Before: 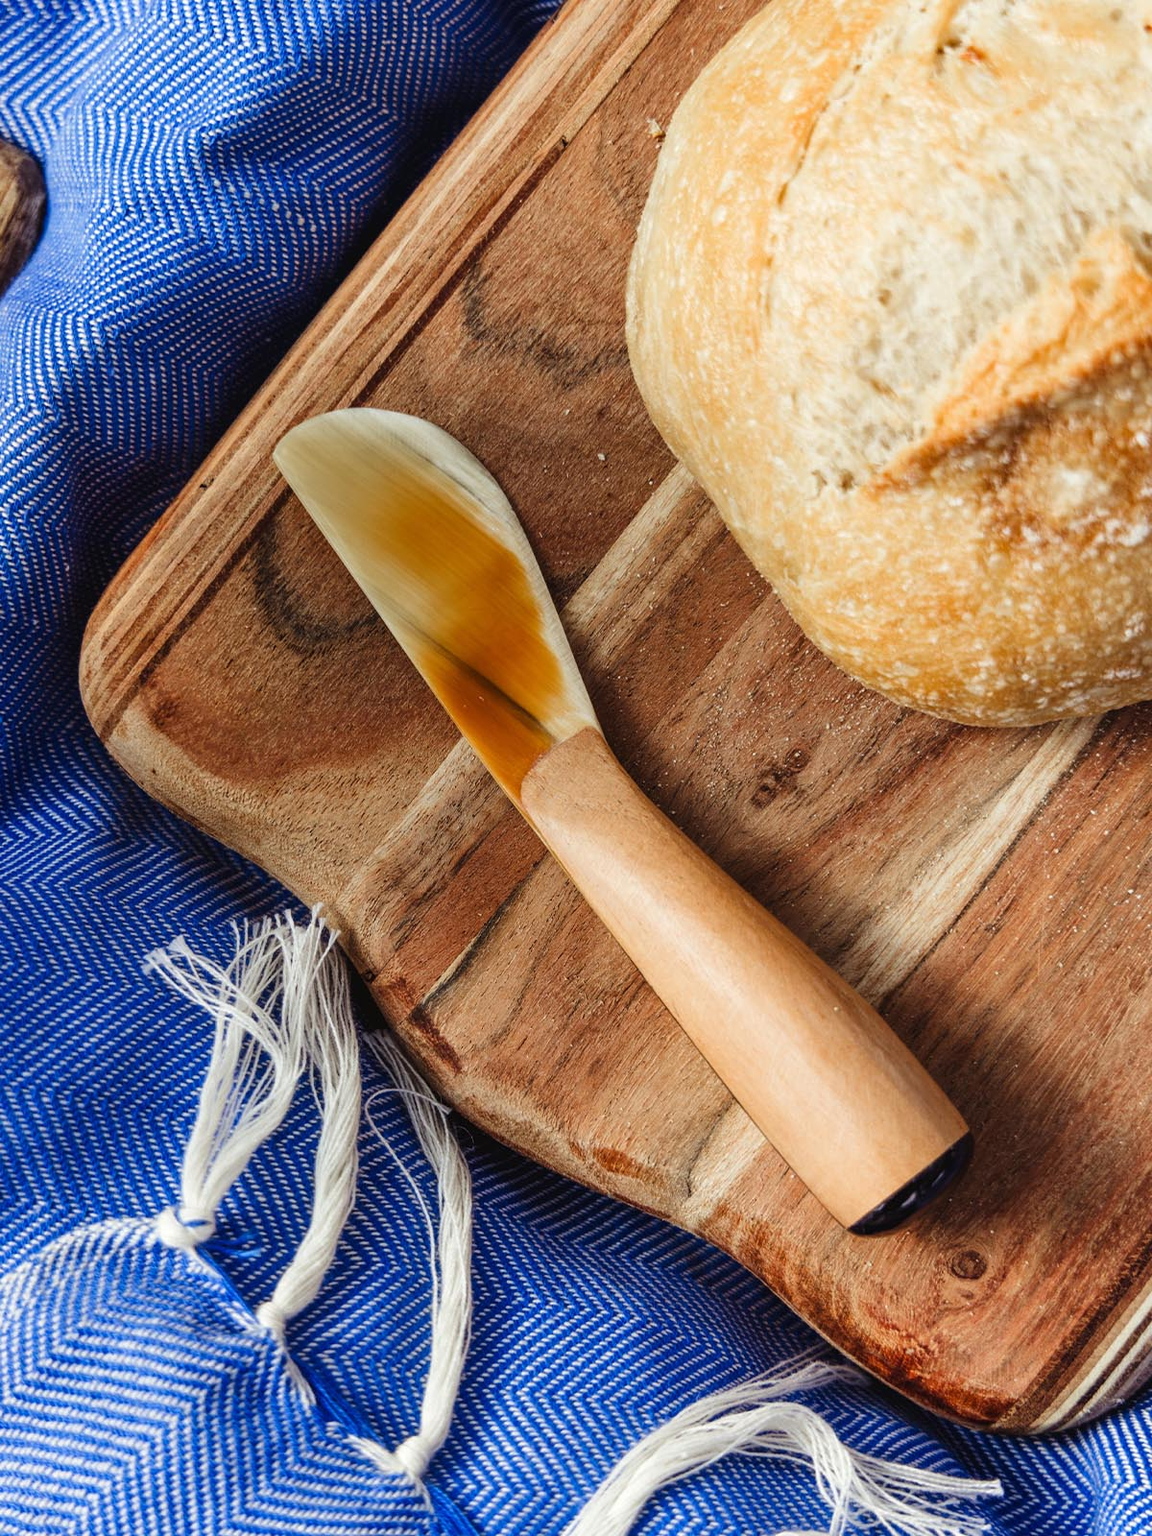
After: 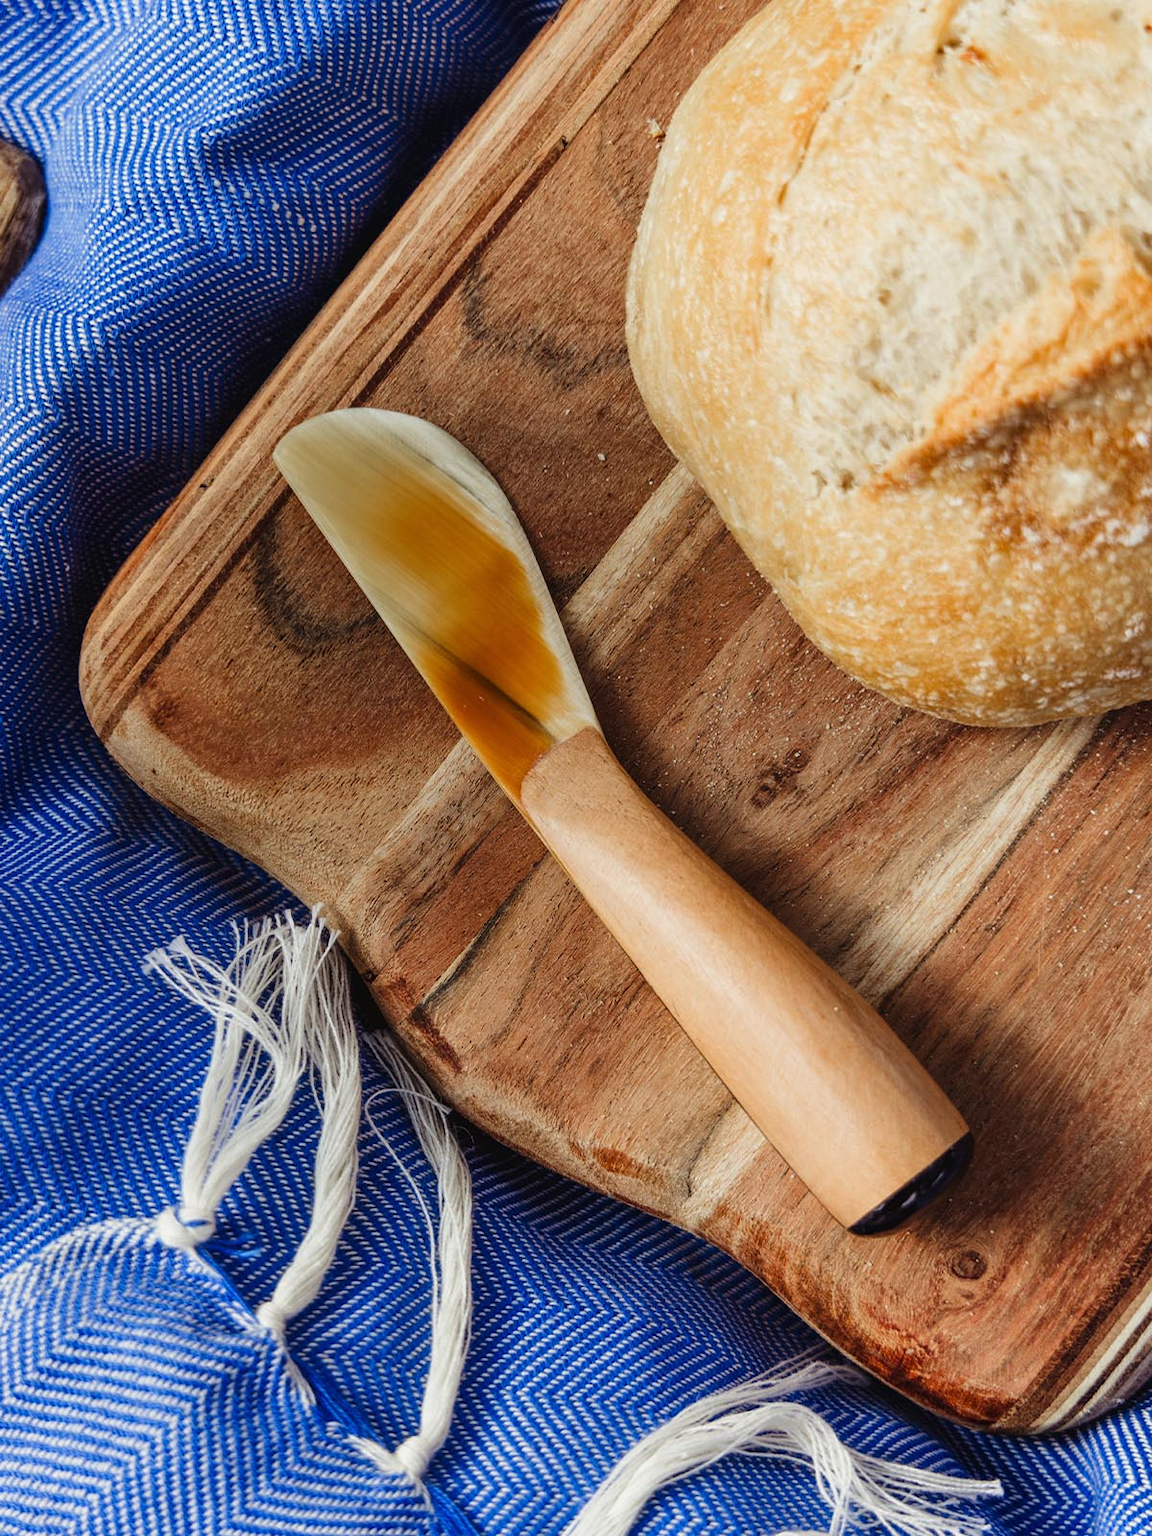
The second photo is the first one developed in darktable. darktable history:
exposure: exposure -0.153 EV, compensate highlight preservation false
